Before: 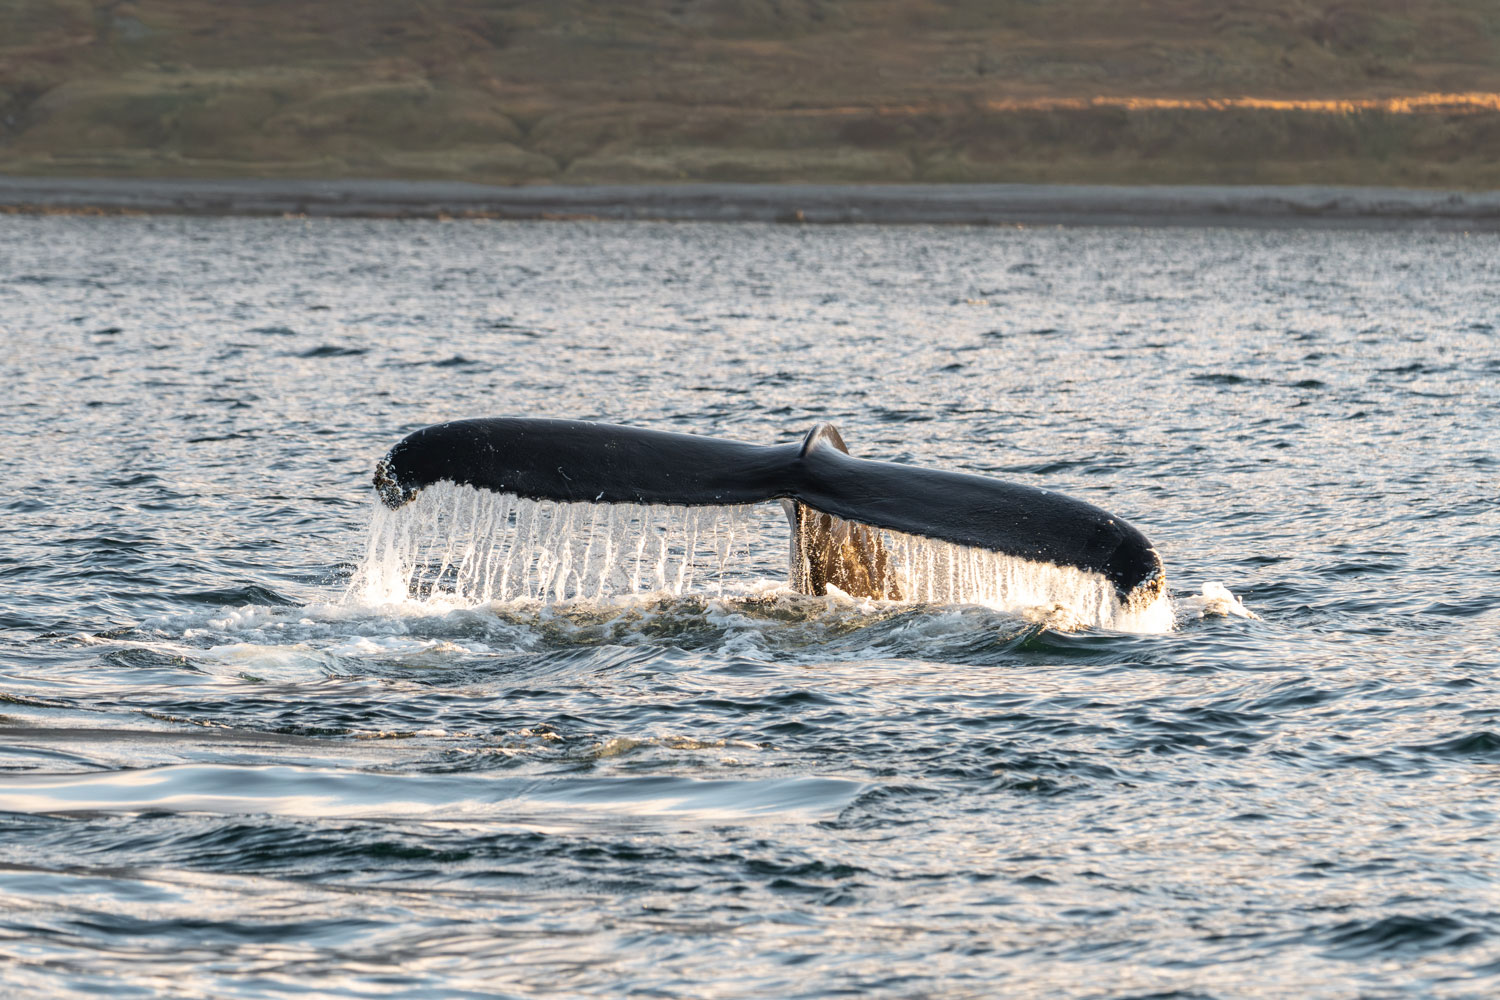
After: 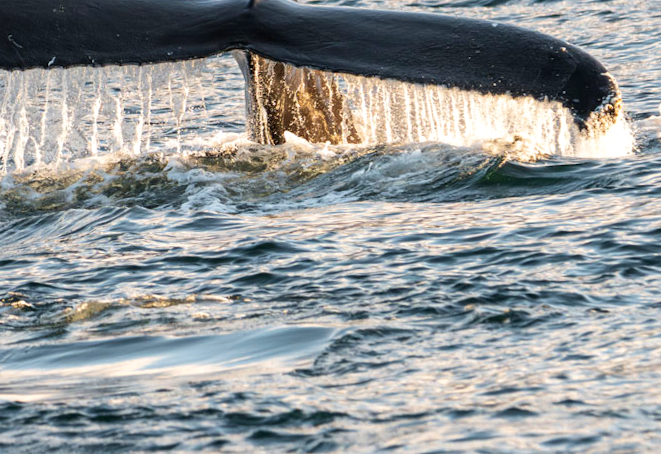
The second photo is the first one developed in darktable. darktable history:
local contrast: mode bilateral grid, contrast 20, coarseness 50, detail 120%, midtone range 0.2
crop: left 37.221%, top 45.169%, right 20.63%, bottom 13.777%
rotate and perspective: rotation -4.25°, automatic cropping off
velvia: on, module defaults
